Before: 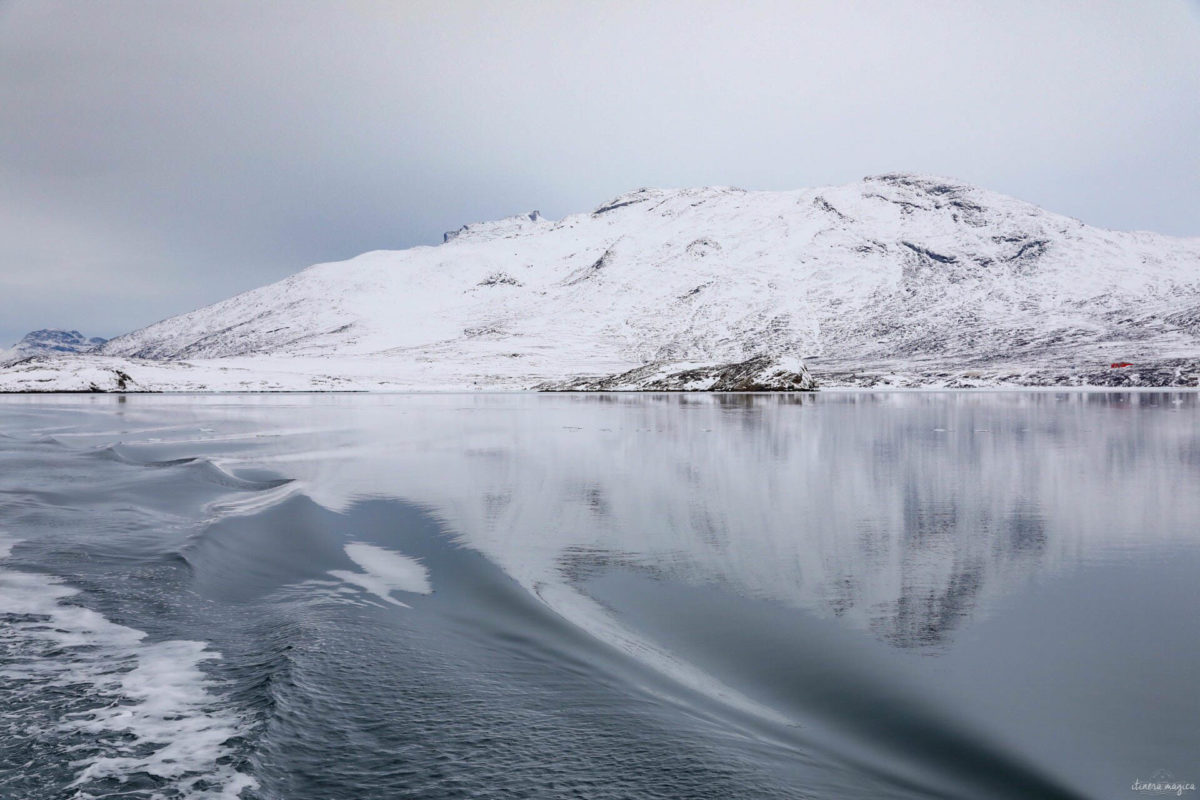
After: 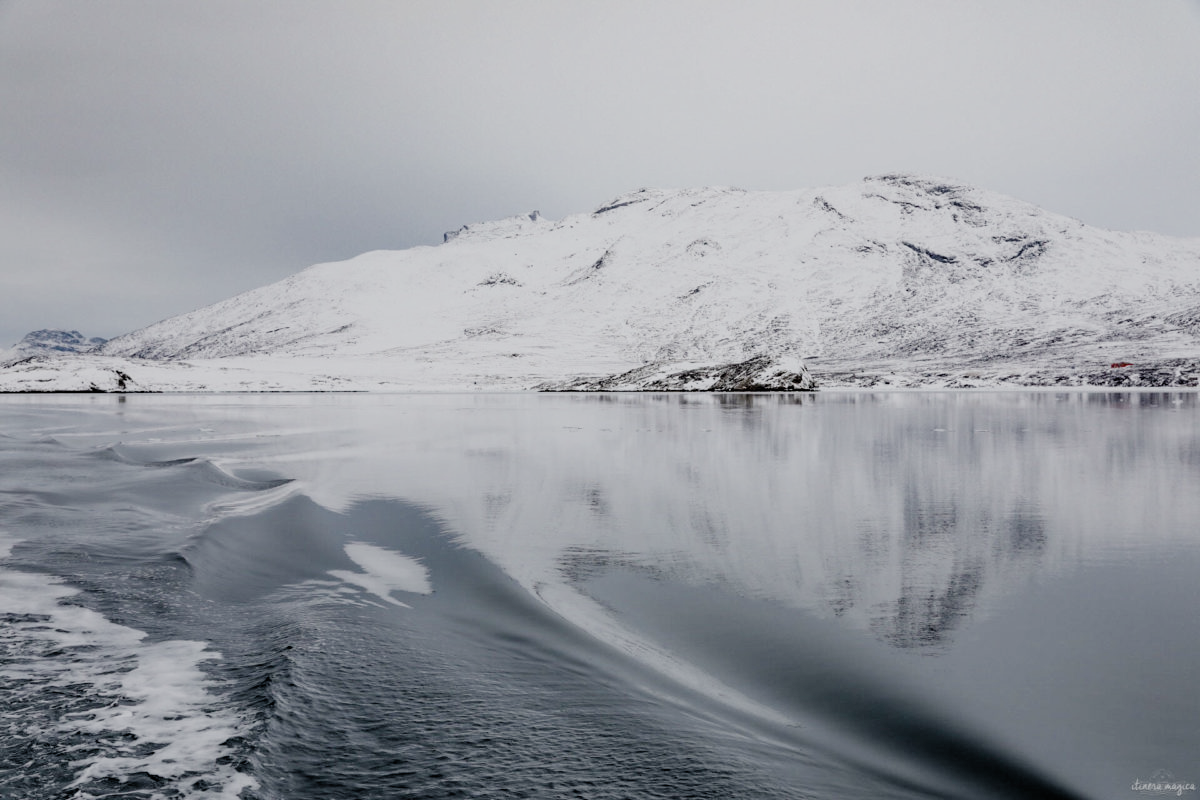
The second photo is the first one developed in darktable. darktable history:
filmic rgb: black relative exposure -5 EV, white relative exposure 3.99 EV, threshold 5.99 EV, hardness 2.89, contrast 1.098, highlights saturation mix -21.5%, add noise in highlights 0.001, preserve chrominance no, color science v4 (2020), iterations of high-quality reconstruction 0, enable highlight reconstruction true
